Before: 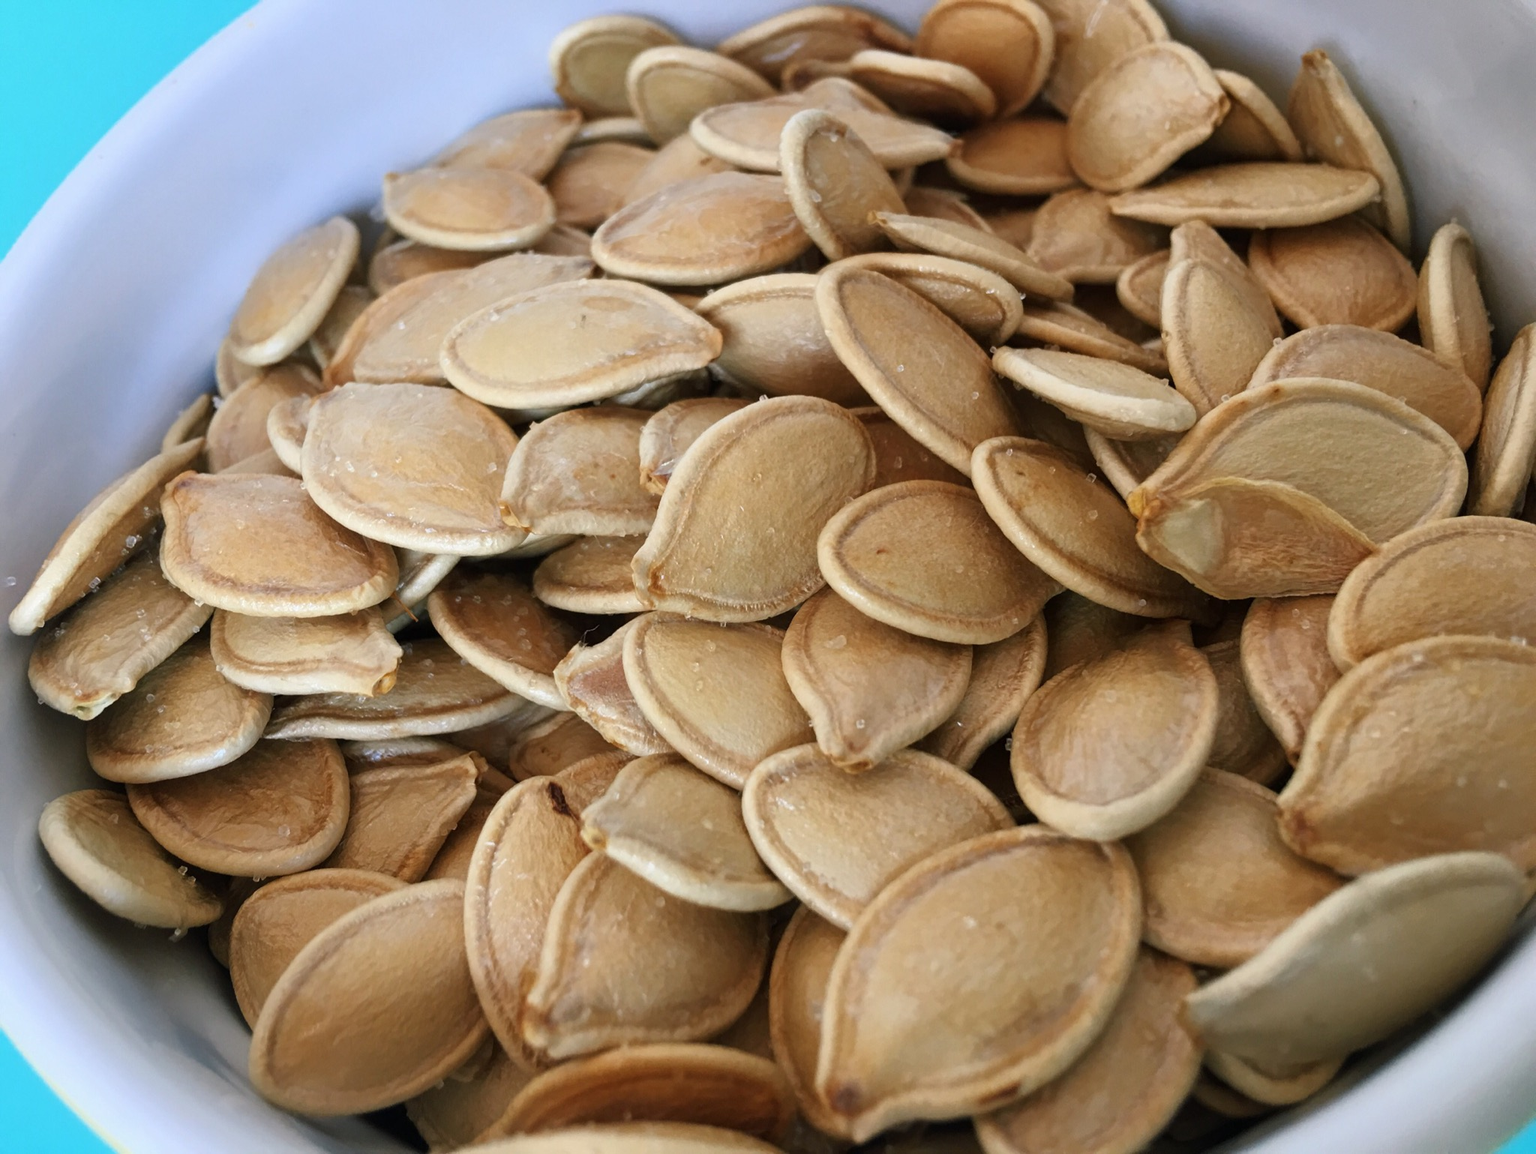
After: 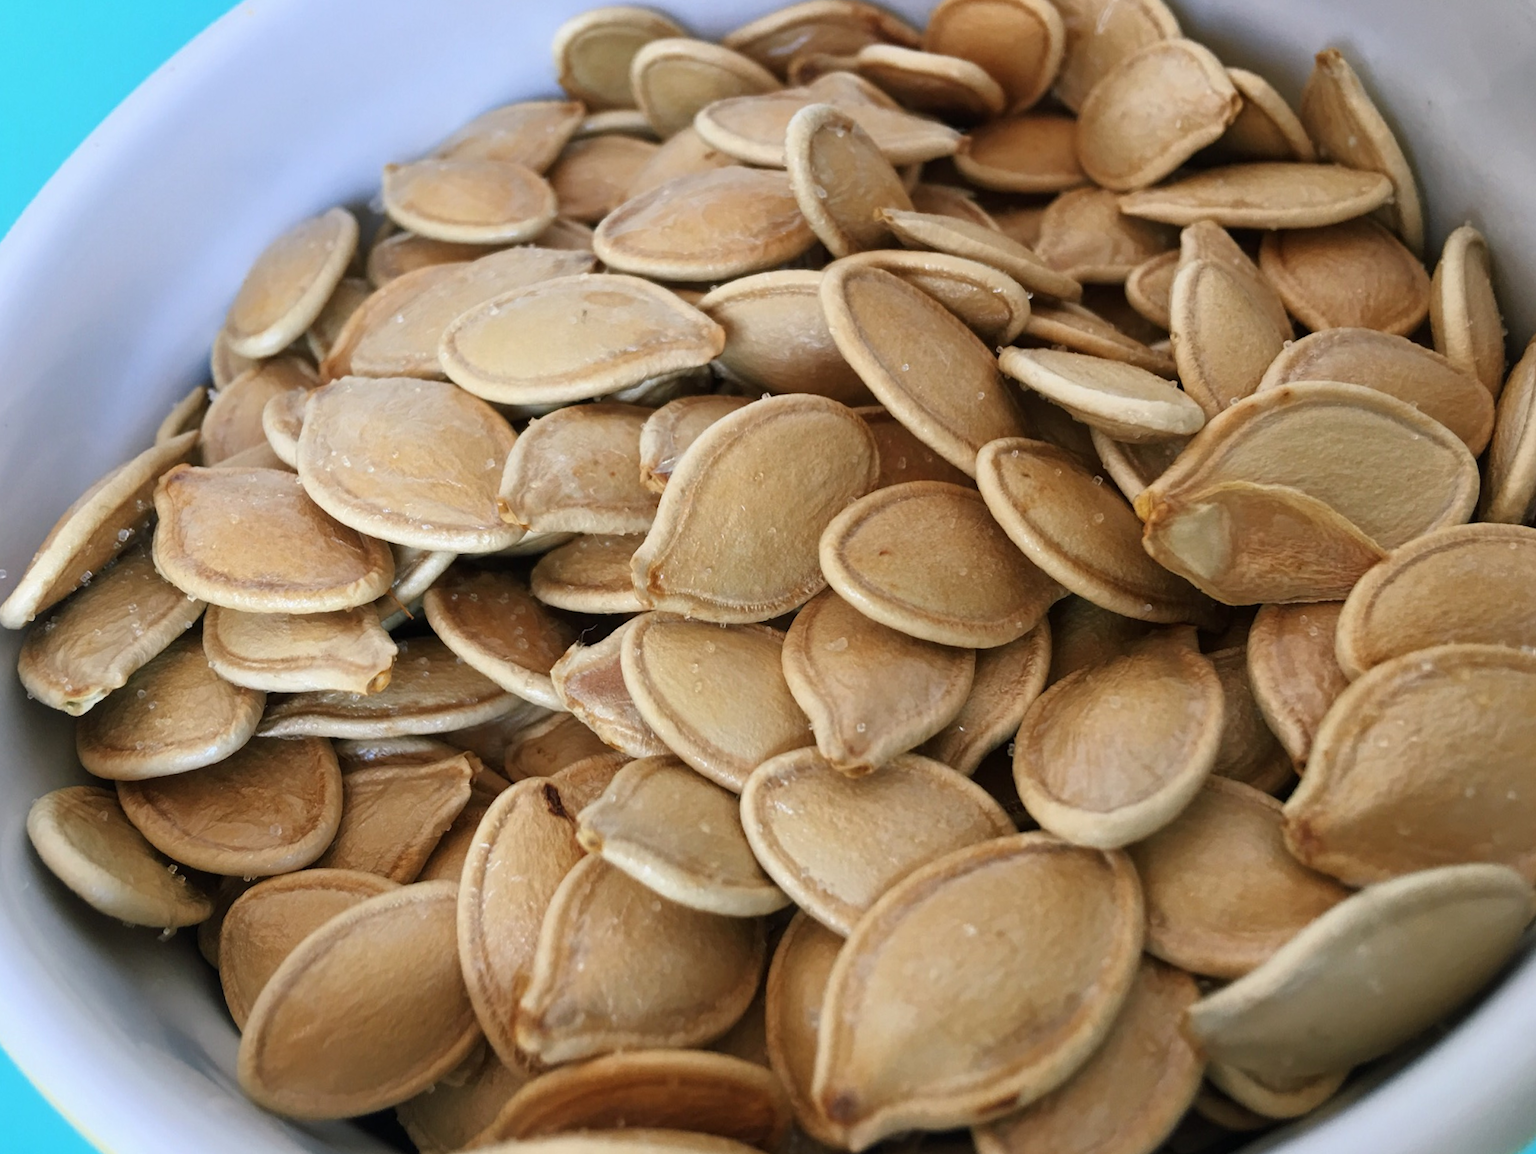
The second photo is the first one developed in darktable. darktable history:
crop and rotate: angle -0.589°
